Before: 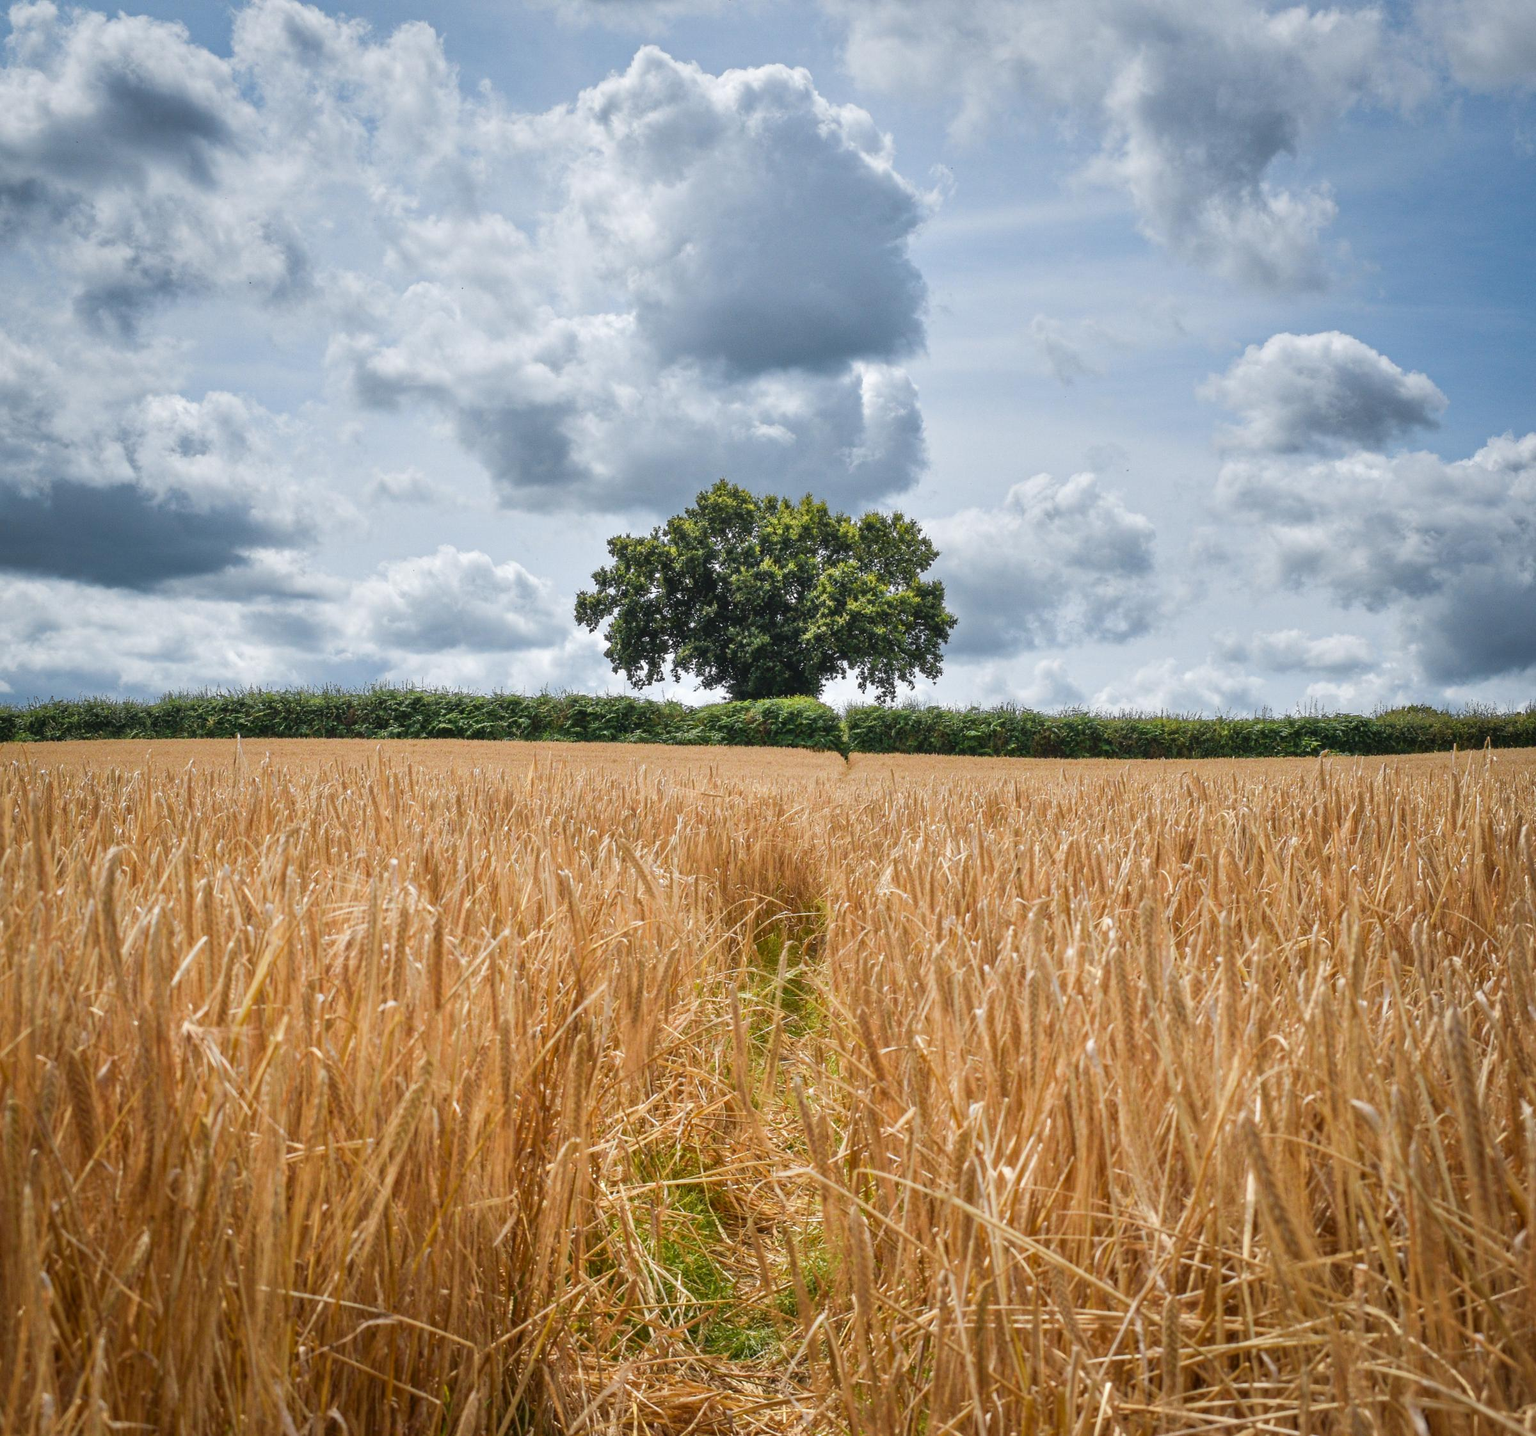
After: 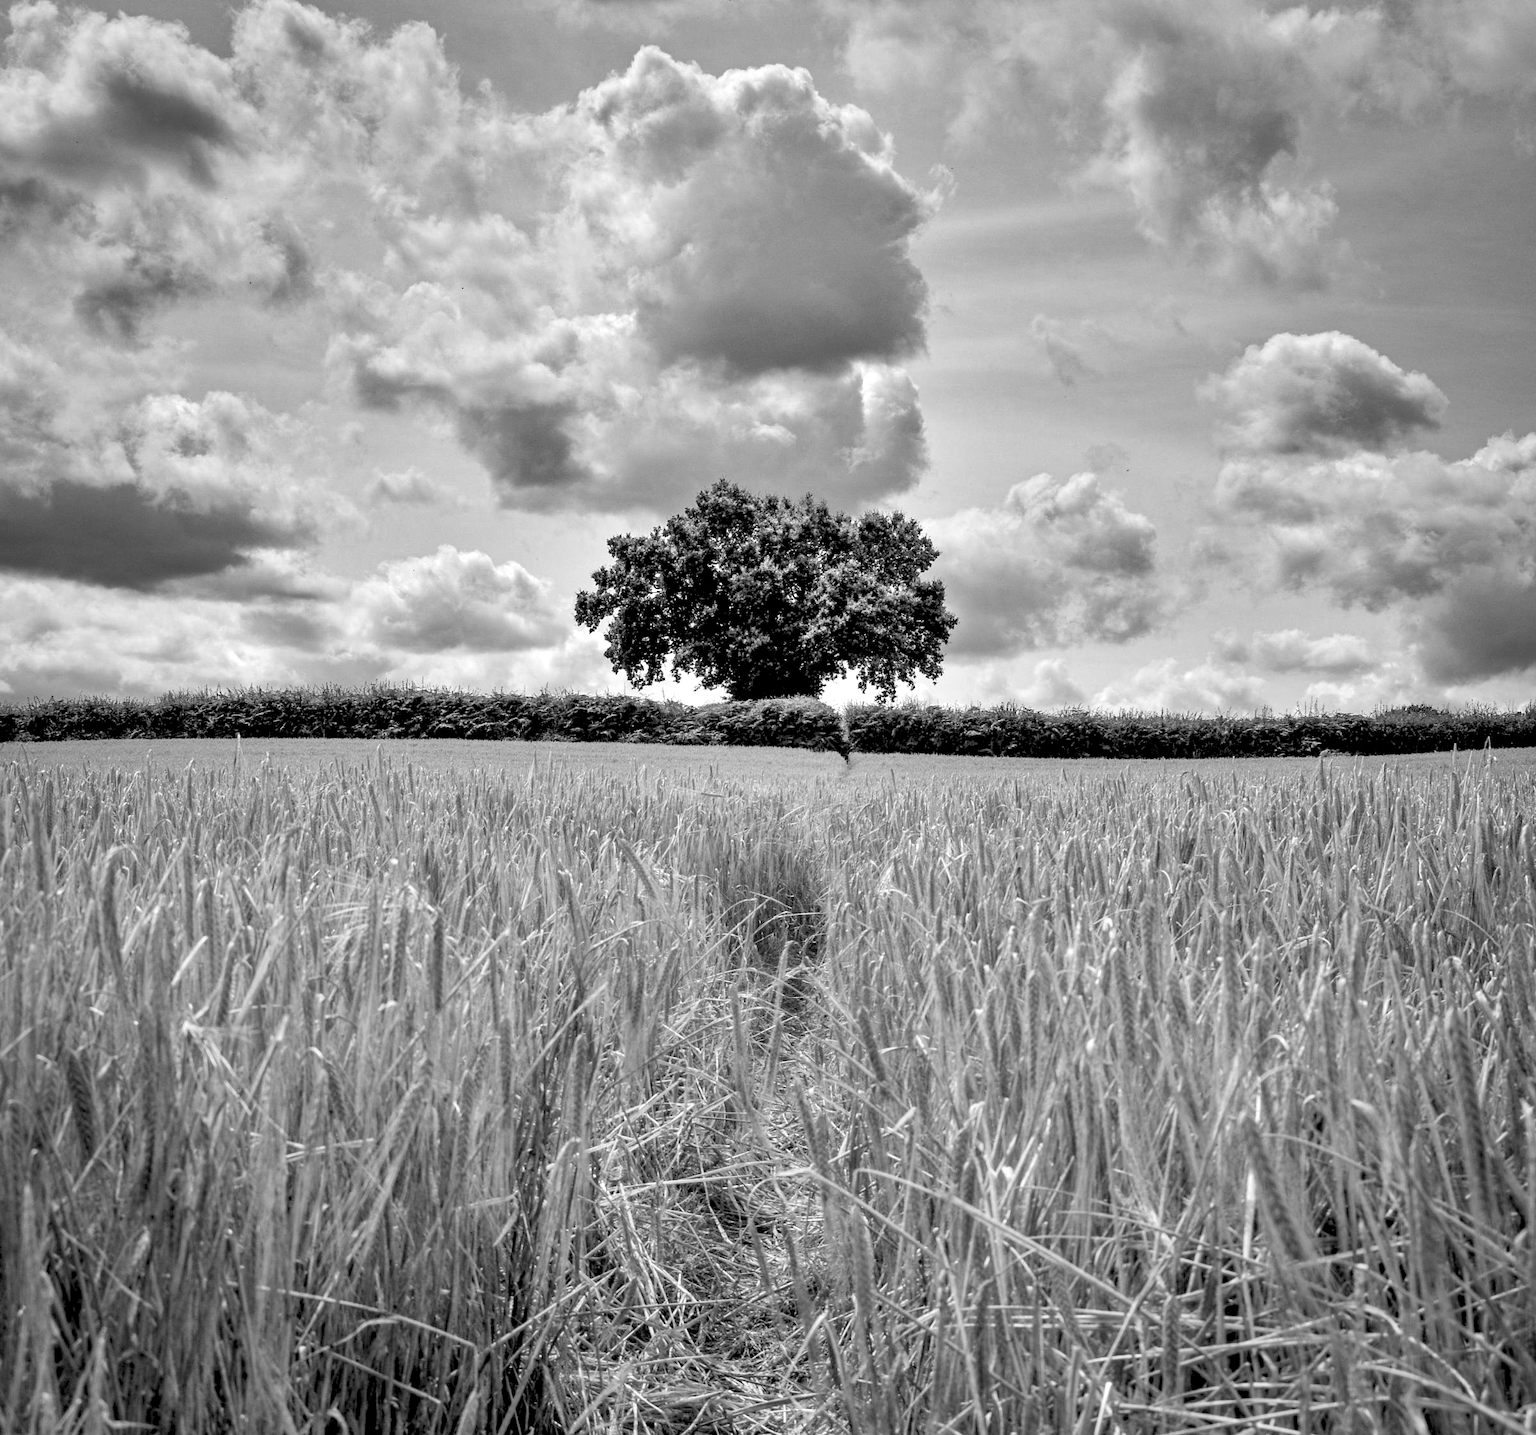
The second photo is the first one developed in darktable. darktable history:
monochrome: on, module defaults
contrast equalizer: octaves 7, y [[0.6 ×6], [0.55 ×6], [0 ×6], [0 ×6], [0 ×6]], mix 0.29
rgb levels: levels [[0.029, 0.461, 0.922], [0, 0.5, 1], [0, 0.5, 1]]
contrast brightness saturation: saturation -0.05
shadows and highlights: shadows 25, highlights -48, soften with gaussian
